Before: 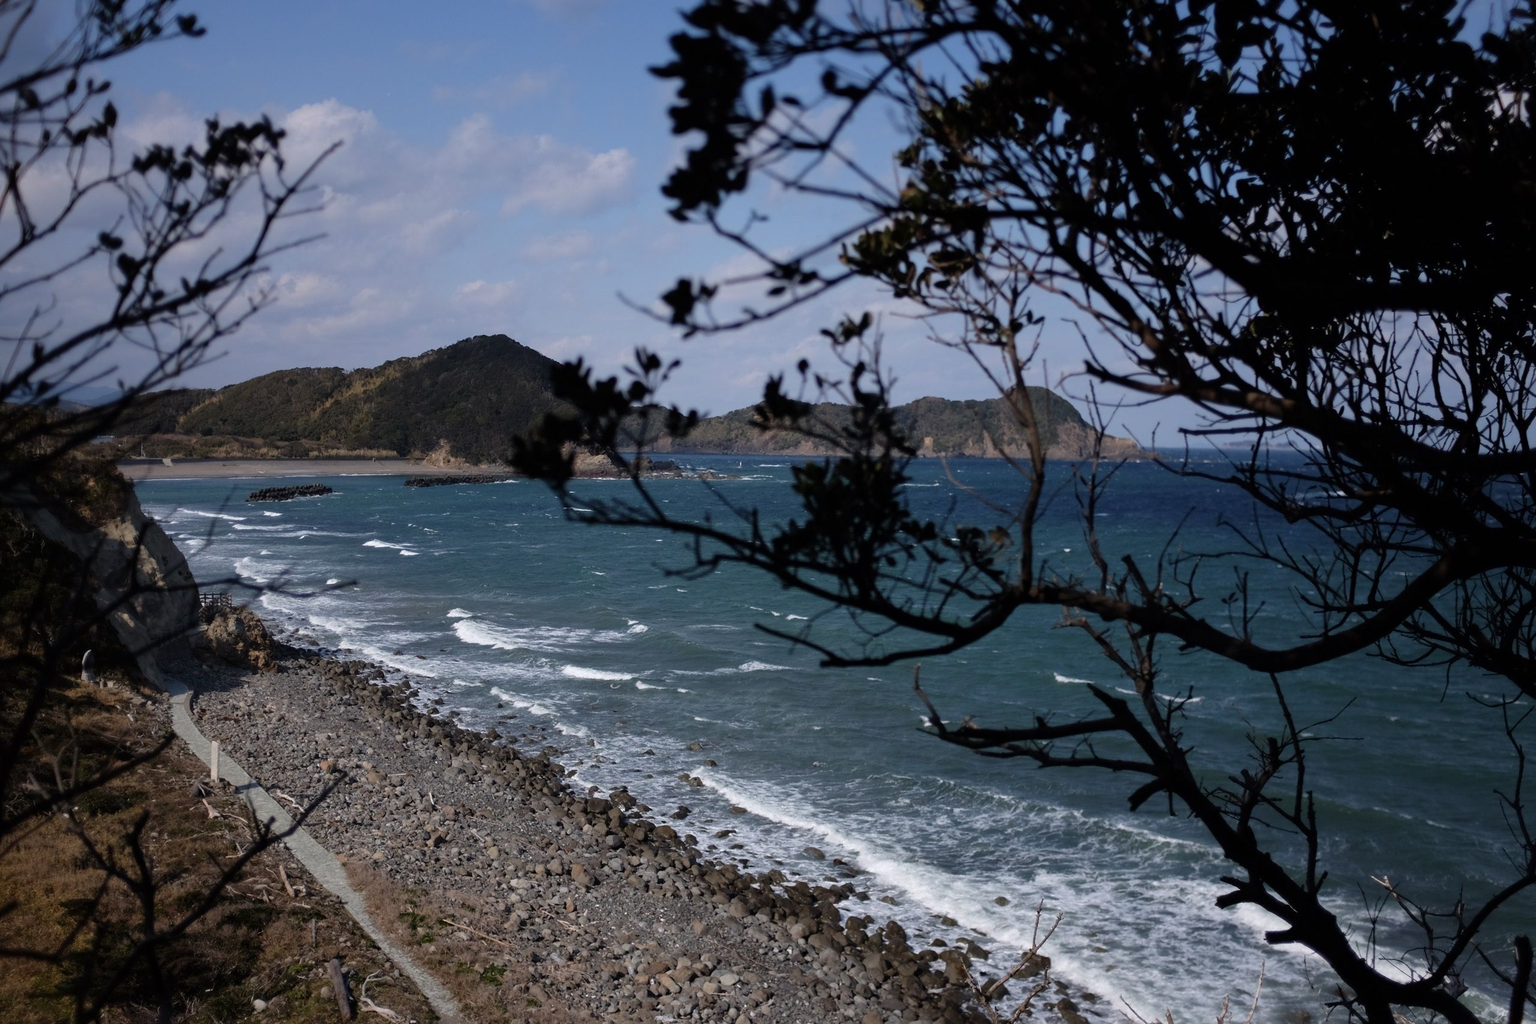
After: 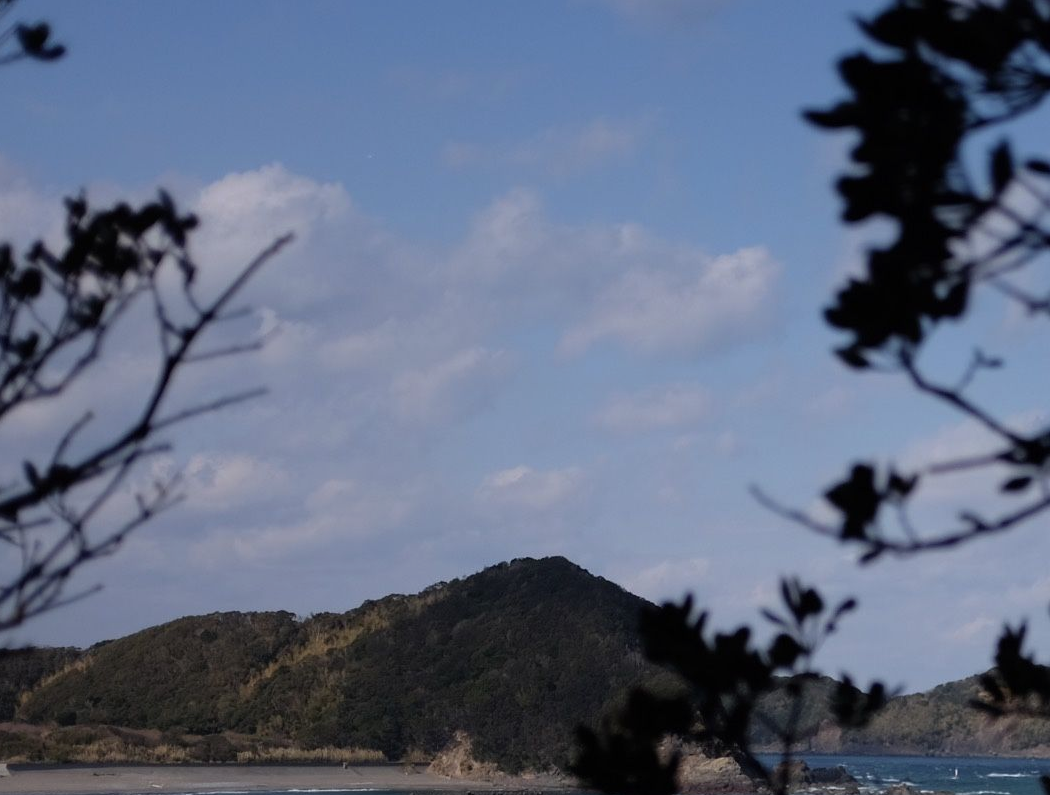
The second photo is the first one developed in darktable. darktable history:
crop and rotate: left 10.862%, top 0.085%, right 48.122%, bottom 53.289%
exposure: exposure -0.156 EV, compensate exposure bias true, compensate highlight preservation false
